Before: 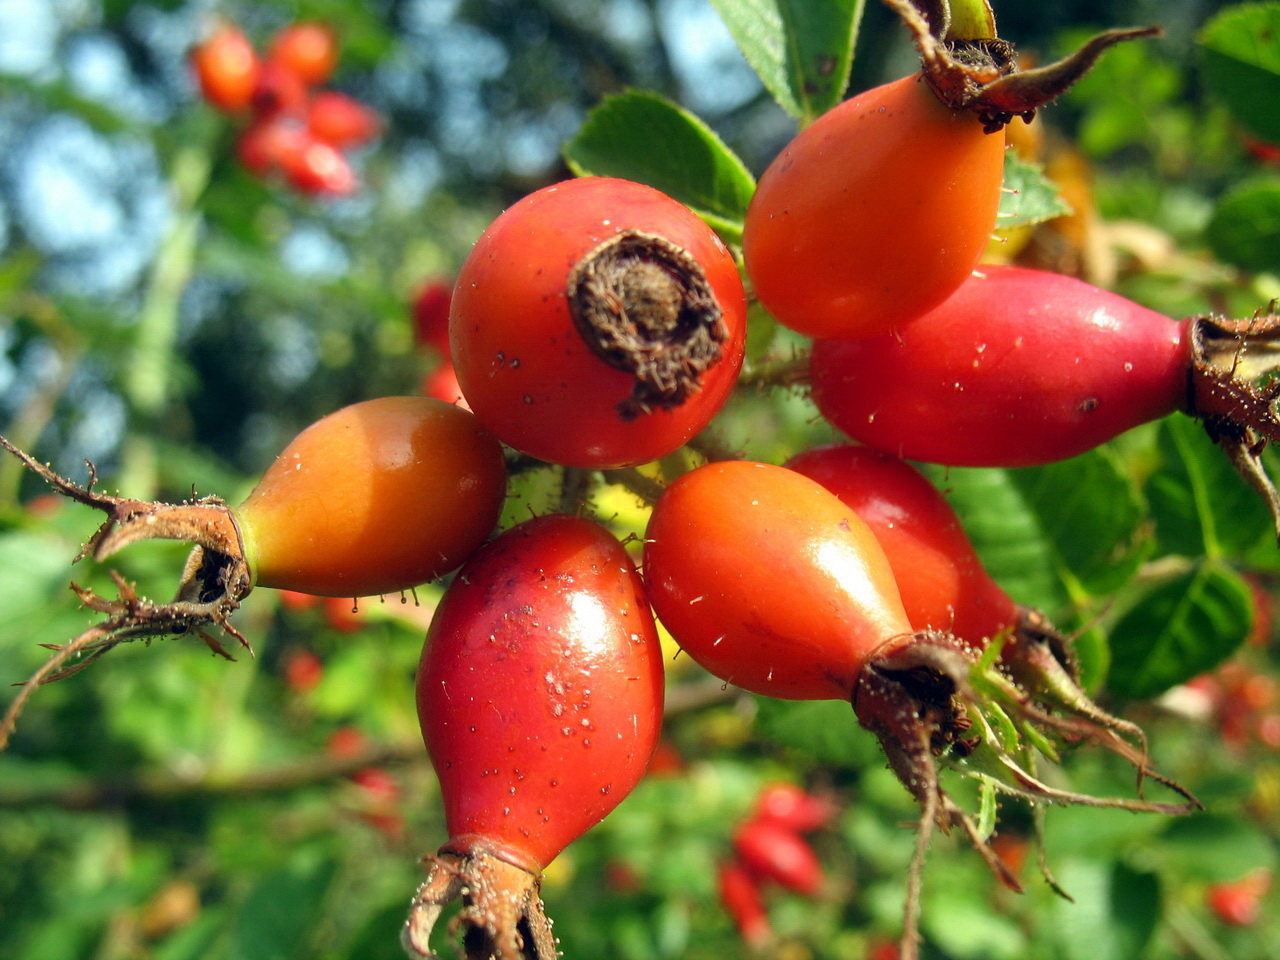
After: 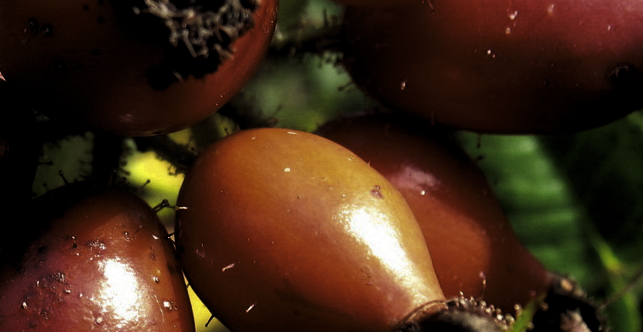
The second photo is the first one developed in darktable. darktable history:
crop: left 36.607%, top 34.735%, right 13.146%, bottom 30.611%
levels: mode automatic, black 8.58%, gray 59.42%, levels [0, 0.445, 1]
